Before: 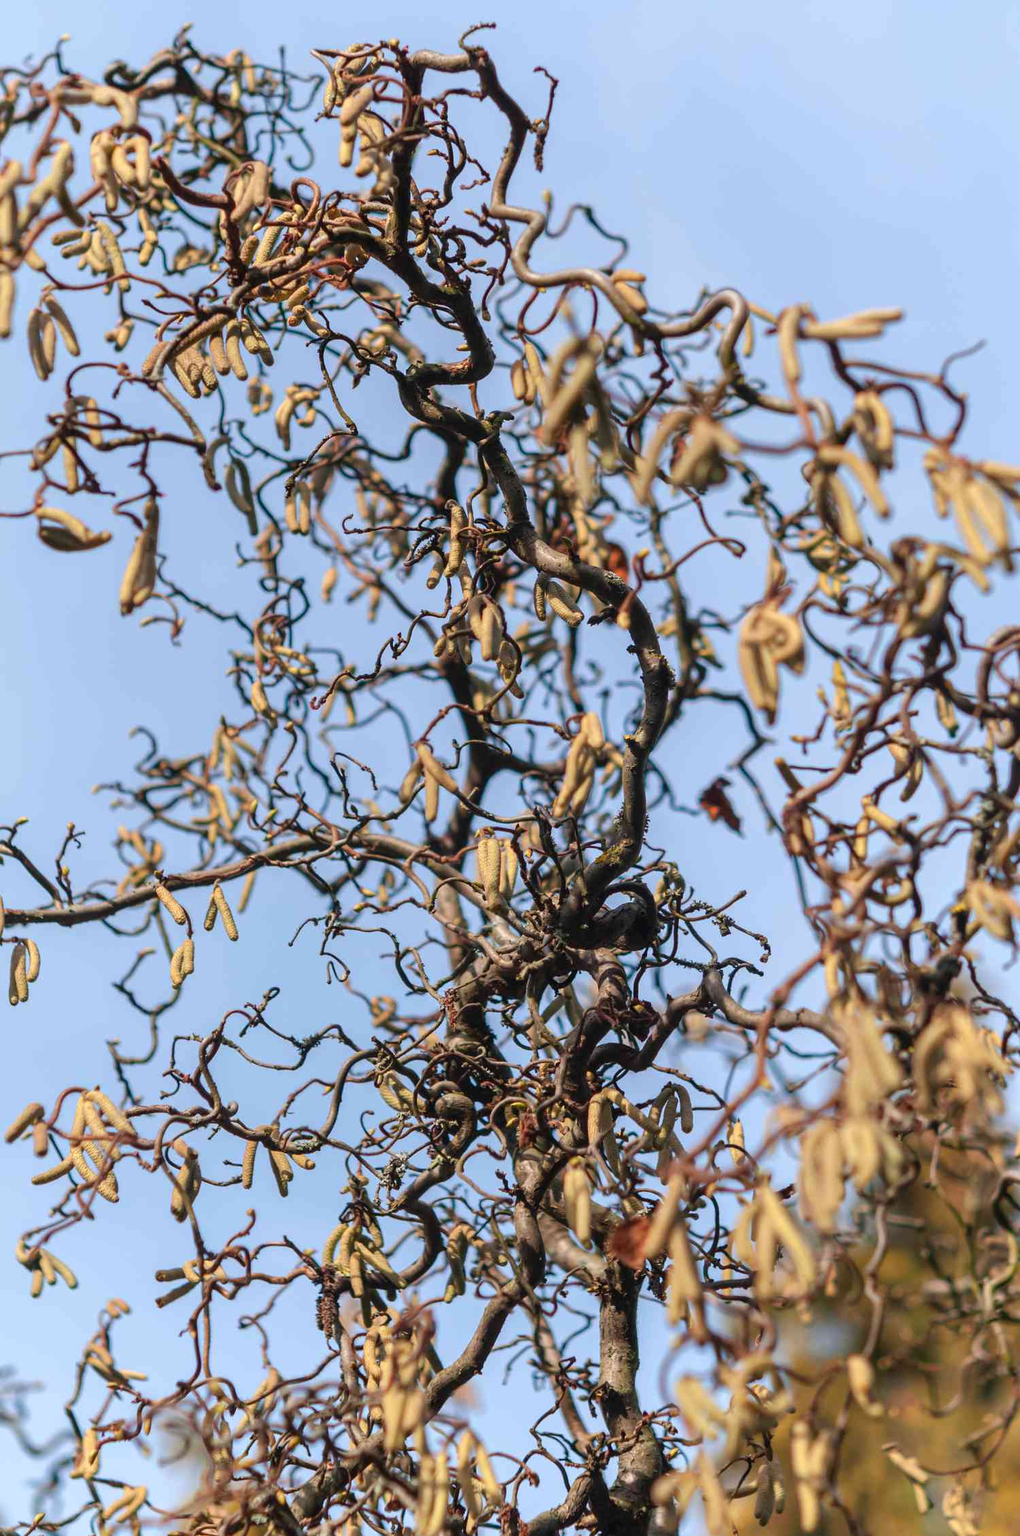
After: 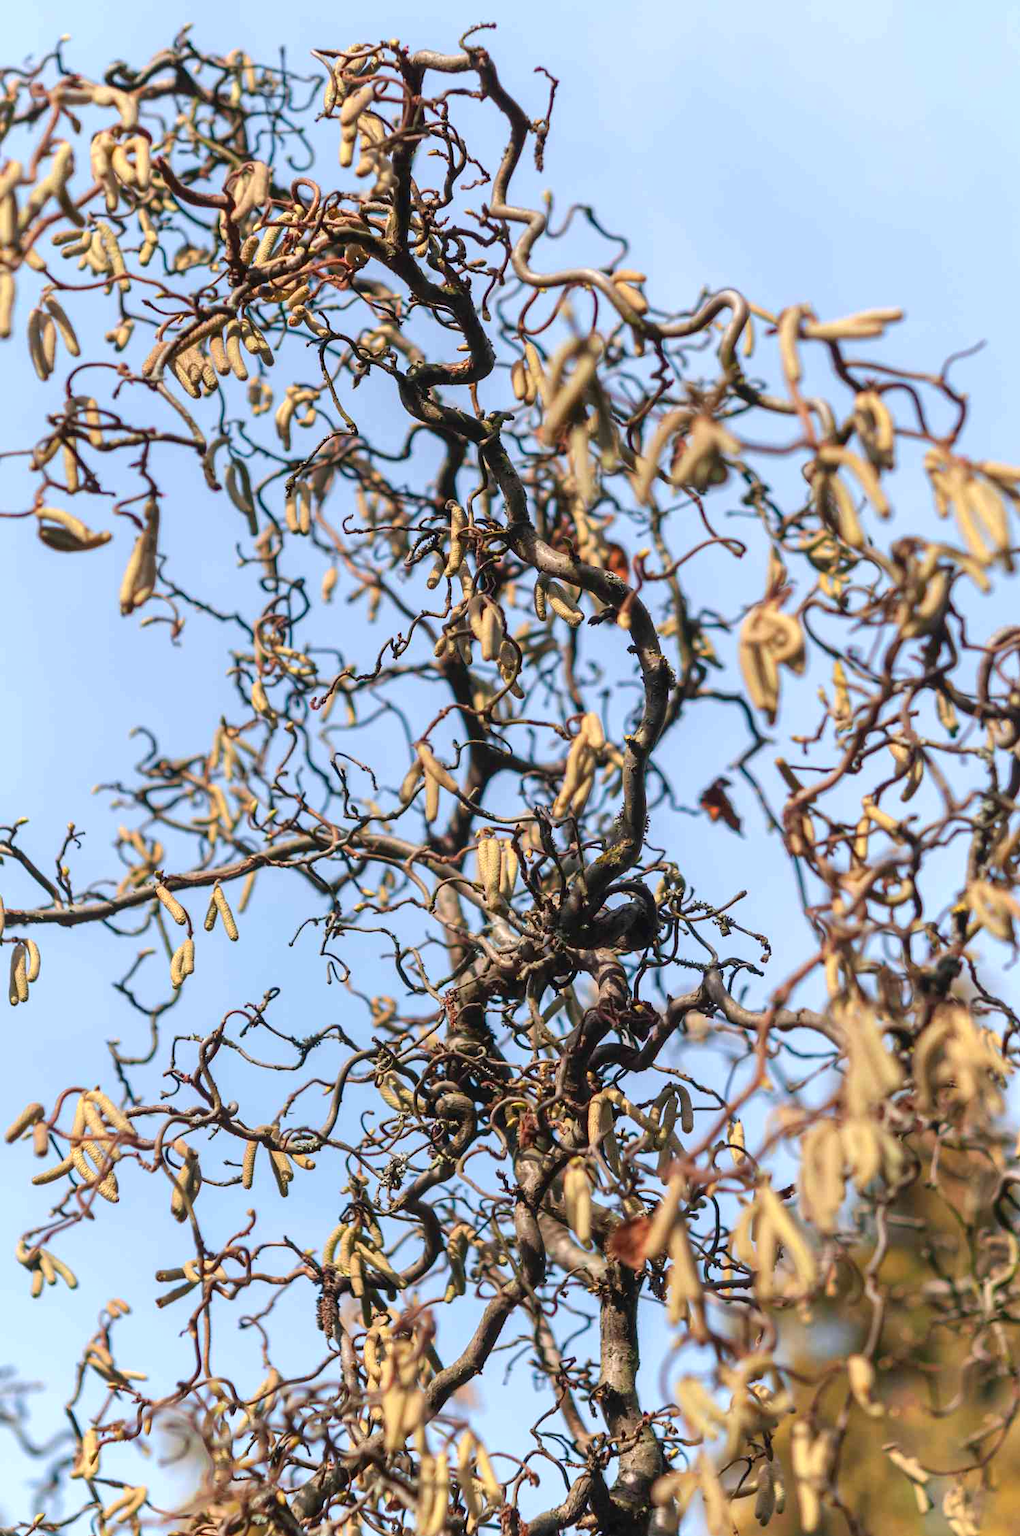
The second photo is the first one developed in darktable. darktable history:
exposure: exposure 0.253 EV, compensate highlight preservation false
